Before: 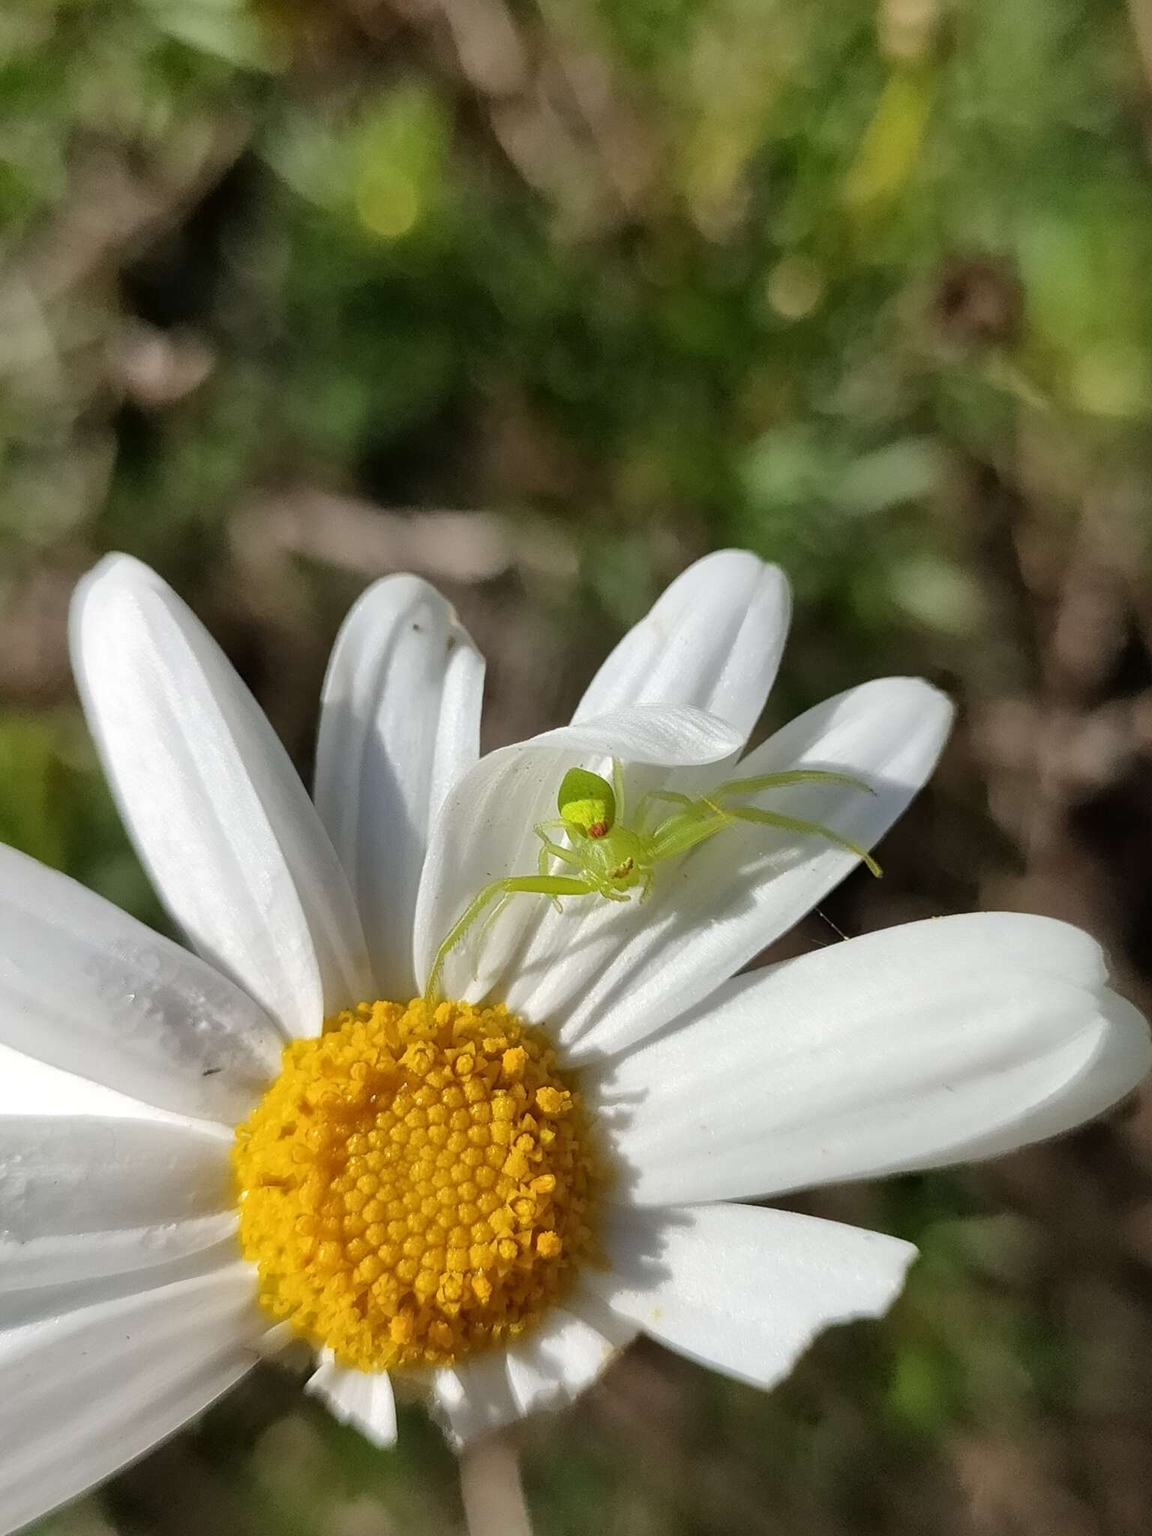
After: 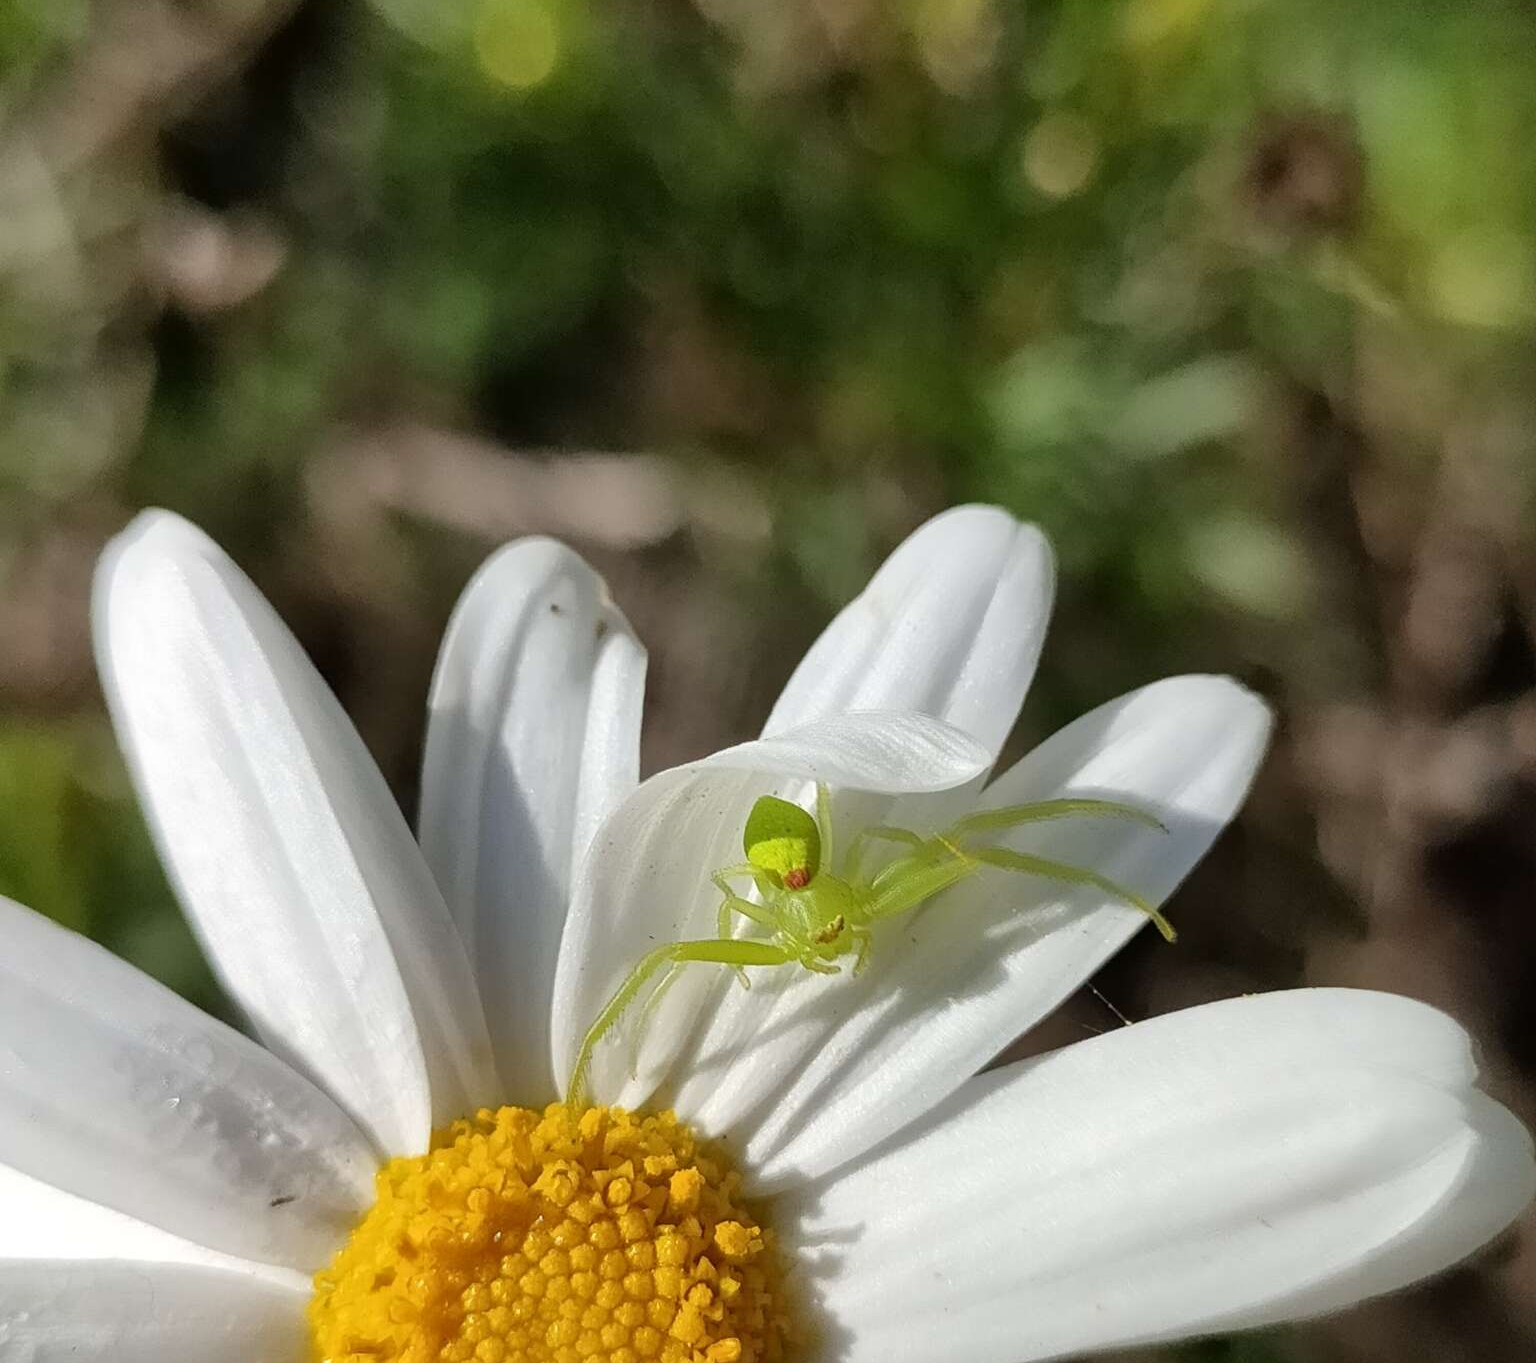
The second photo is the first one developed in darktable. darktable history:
crop: top 11.172%, bottom 22.247%
